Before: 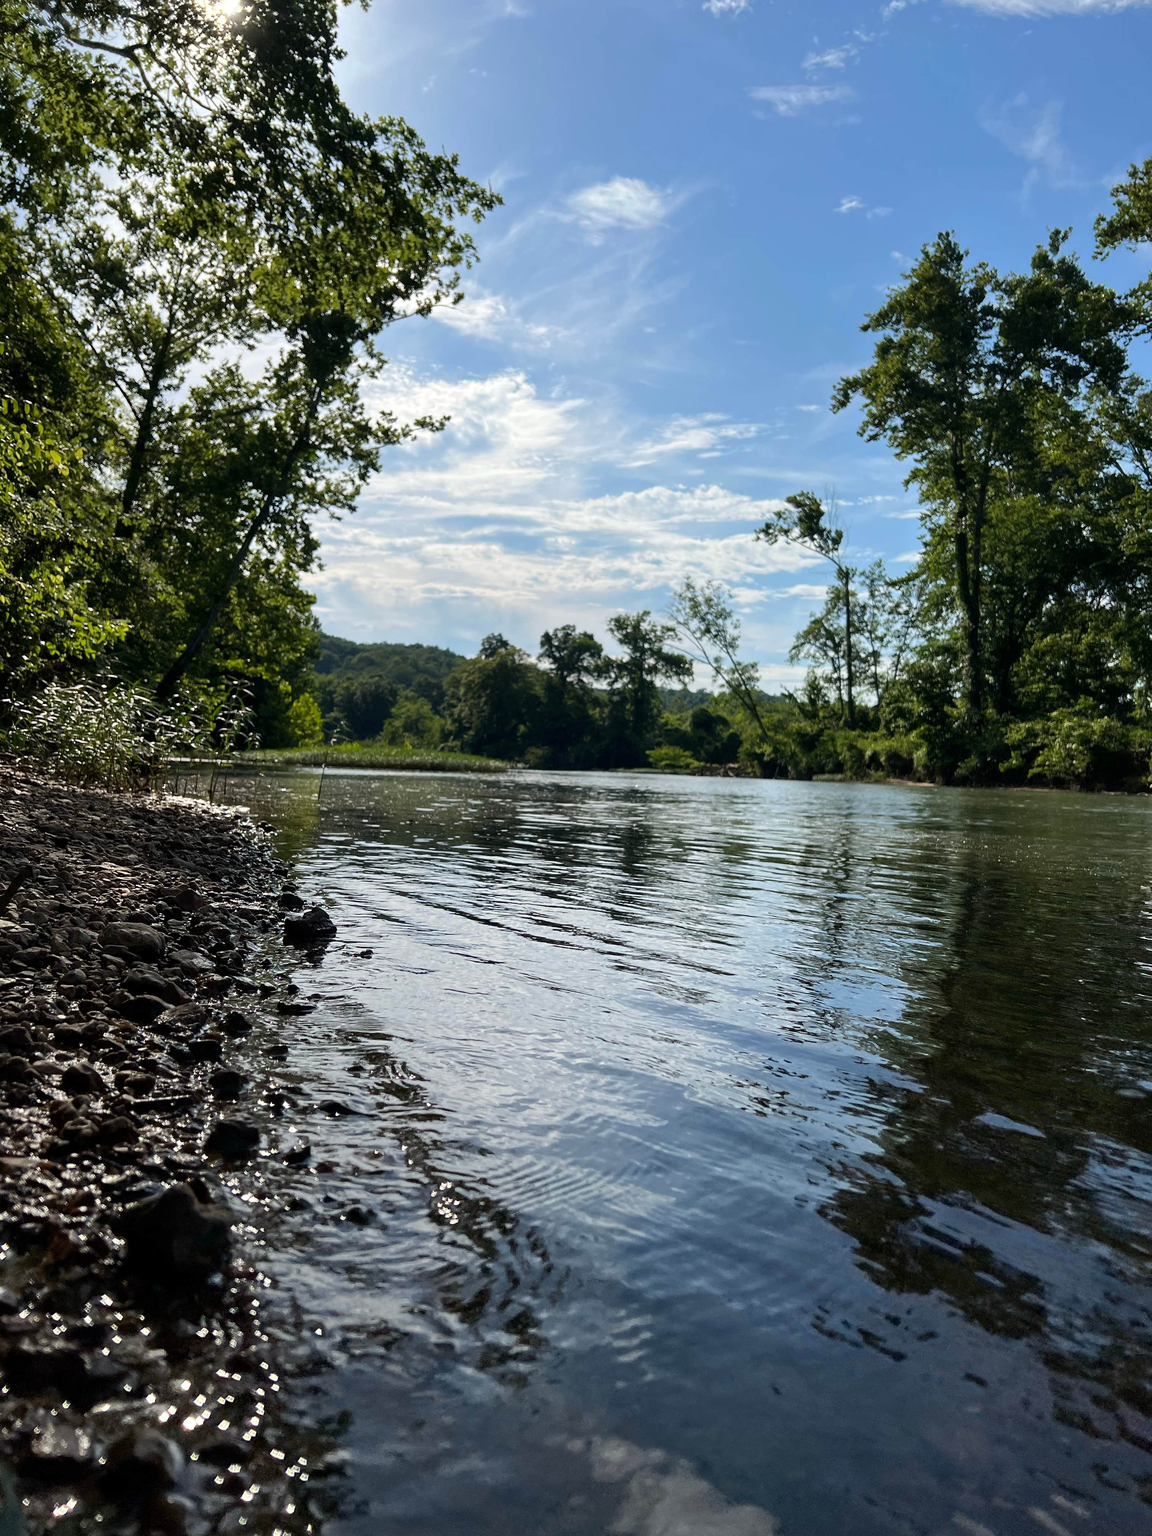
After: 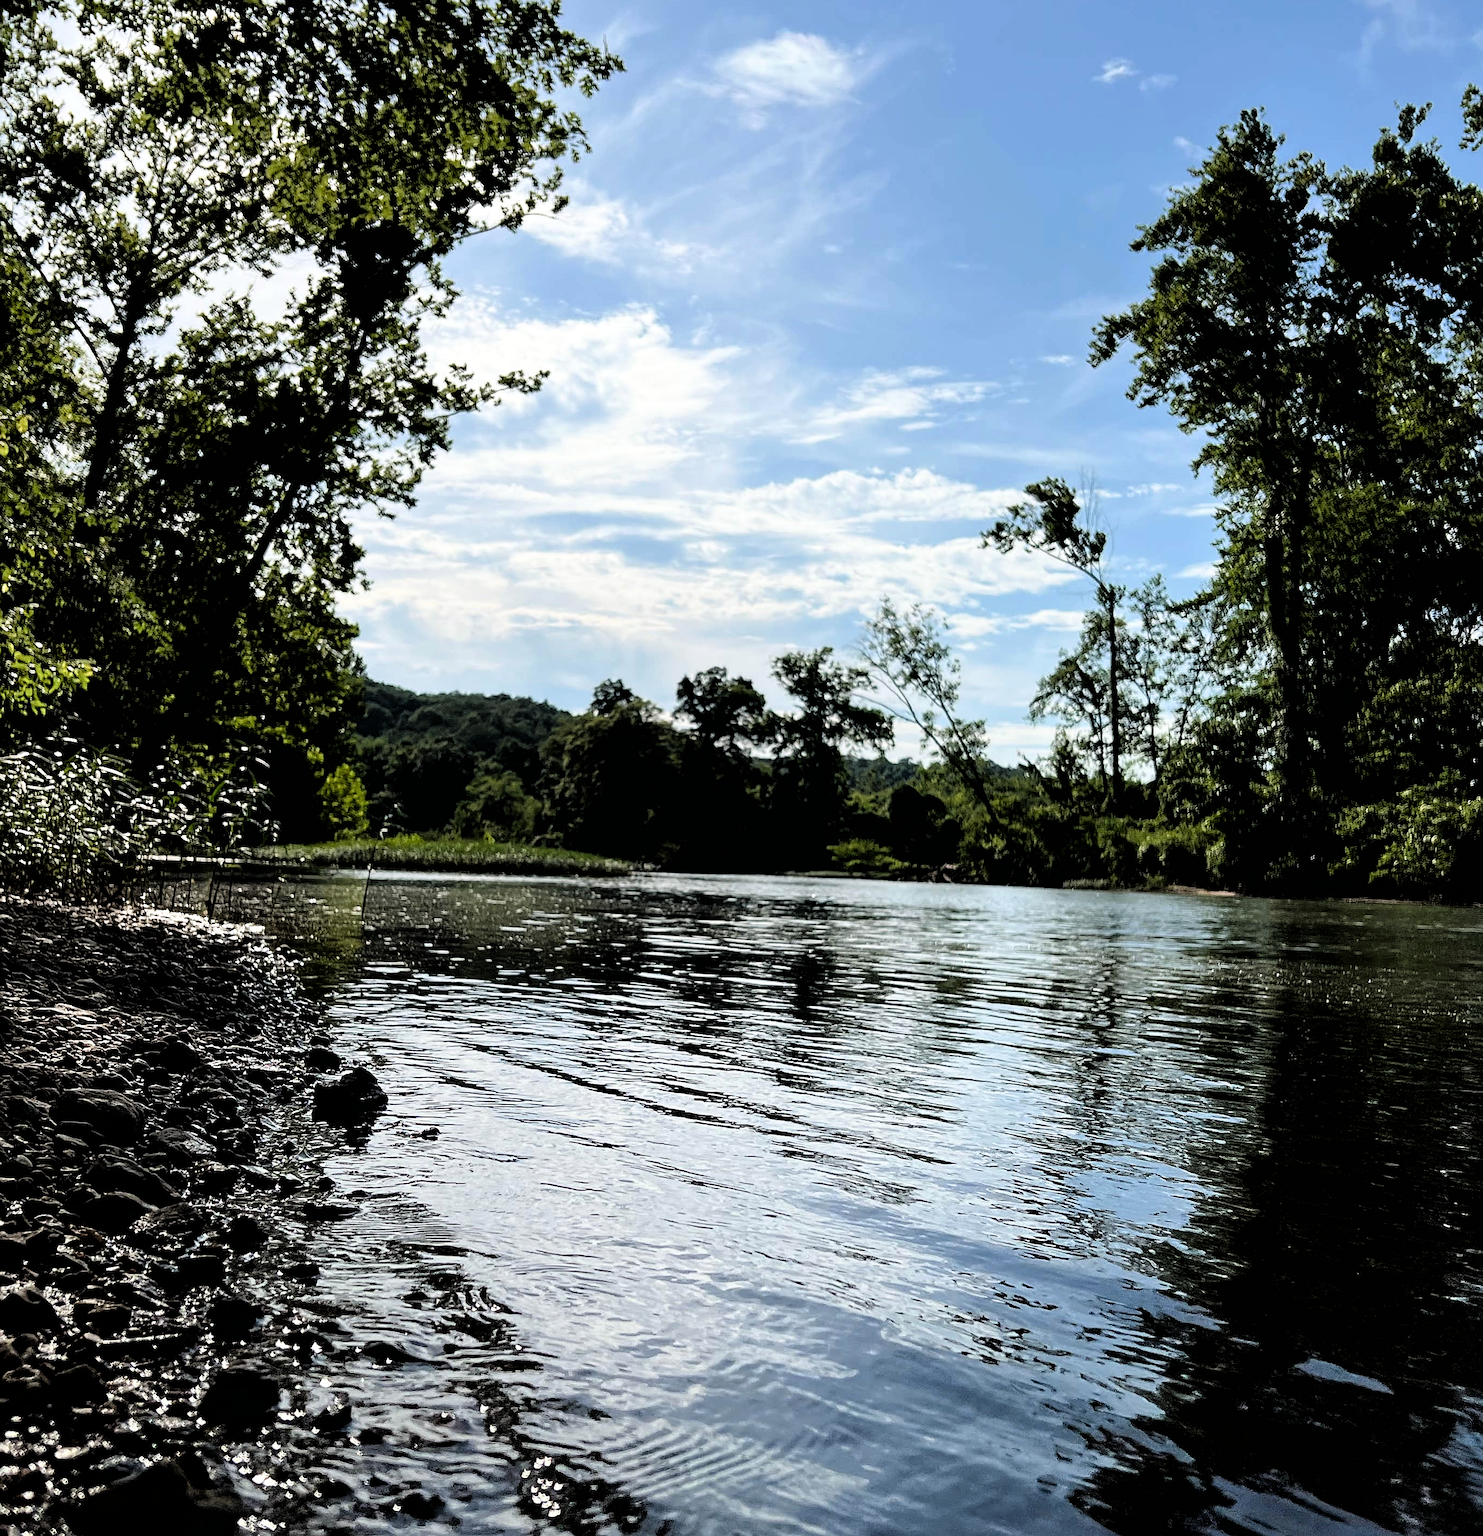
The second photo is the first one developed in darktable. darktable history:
crop: left 5.512%, top 10.076%, right 3.681%, bottom 19.394%
filmic rgb: black relative exposure -3.66 EV, white relative exposure 2.43 EV, hardness 3.28
sharpen: on, module defaults
